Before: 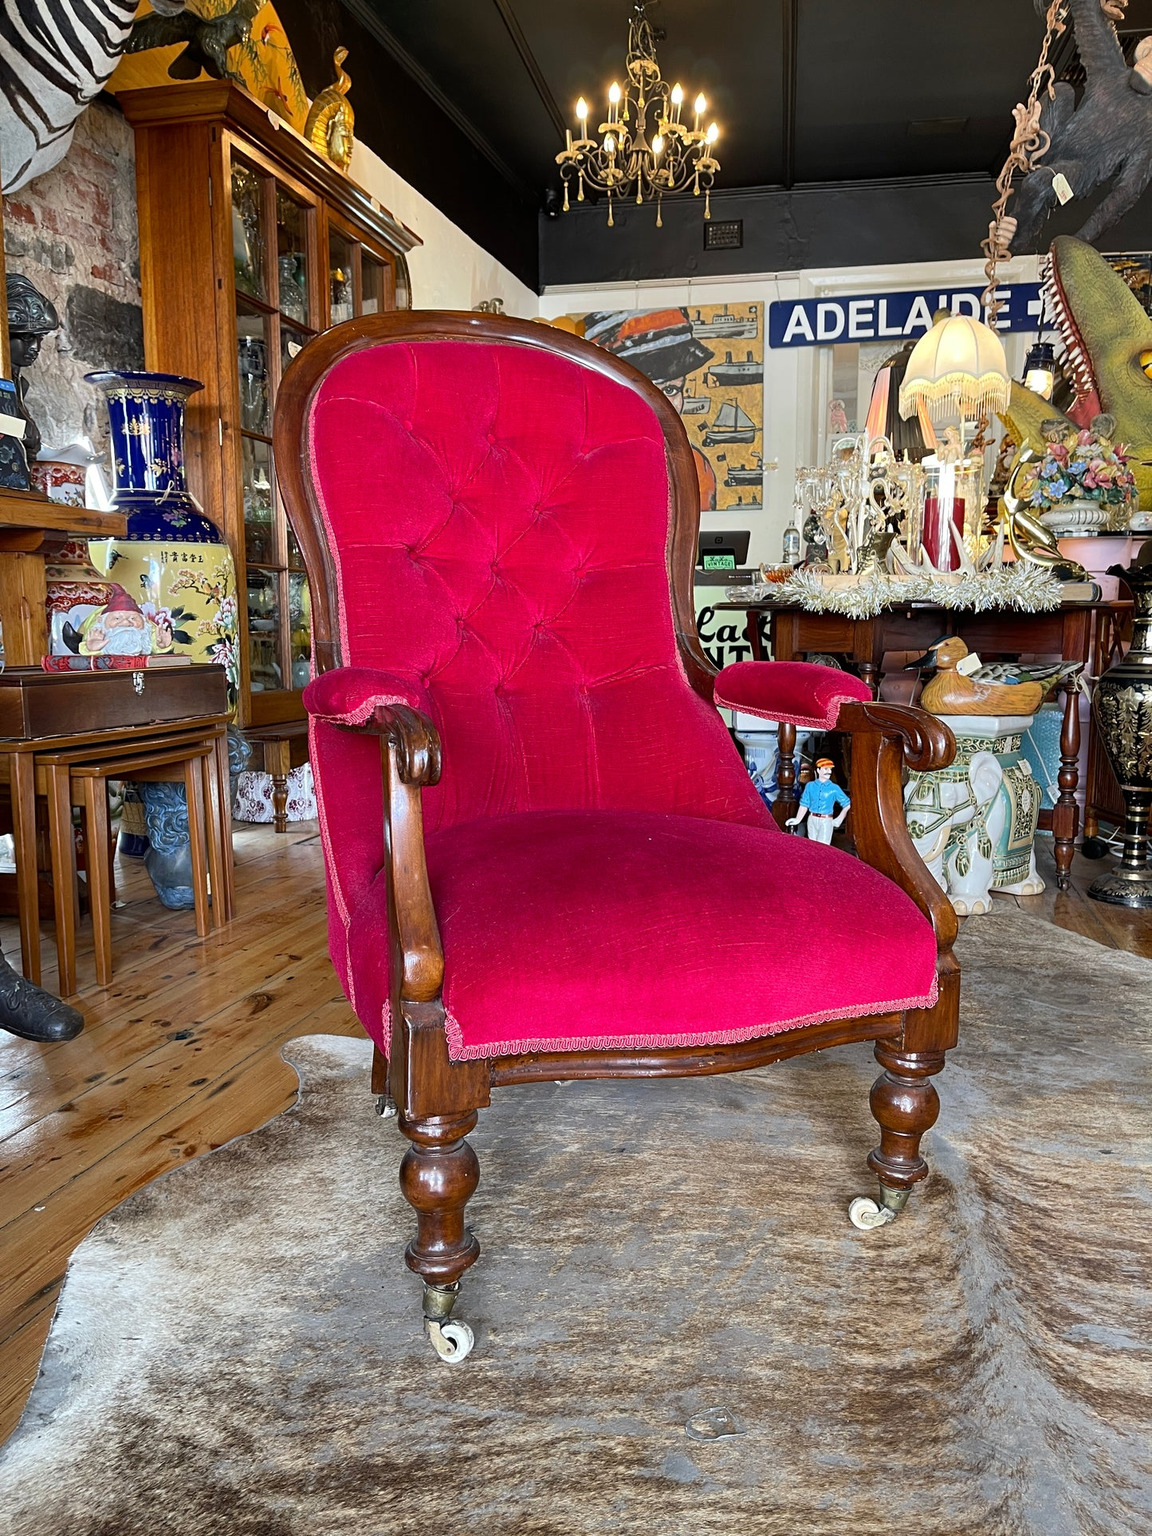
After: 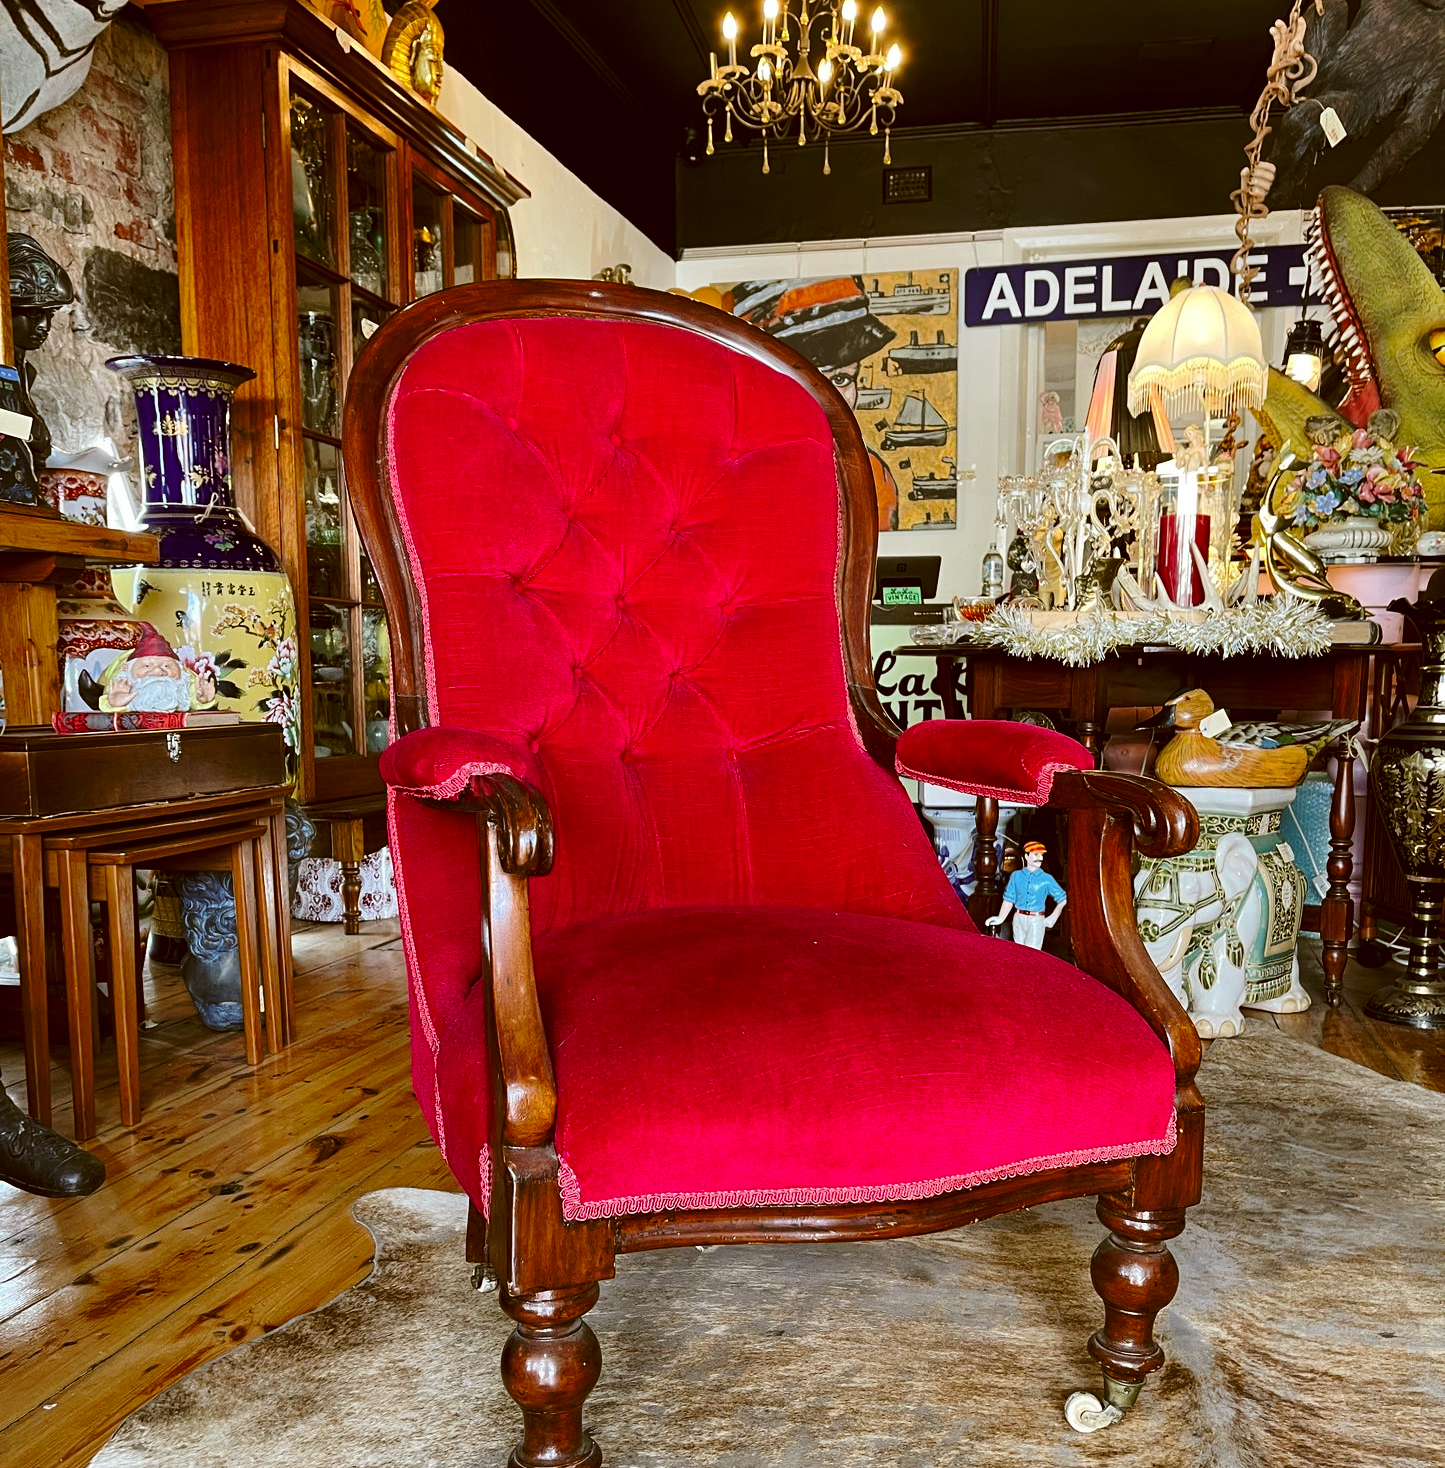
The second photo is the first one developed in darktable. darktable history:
crop: top 5.722%, bottom 18.05%
base curve: curves: ch0 [(0, 0) (0.073, 0.04) (0.157, 0.139) (0.492, 0.492) (0.758, 0.758) (1, 1)], preserve colors none
color correction: highlights a* -0.391, highlights b* 0.164, shadows a* 4.25, shadows b* 20.29
